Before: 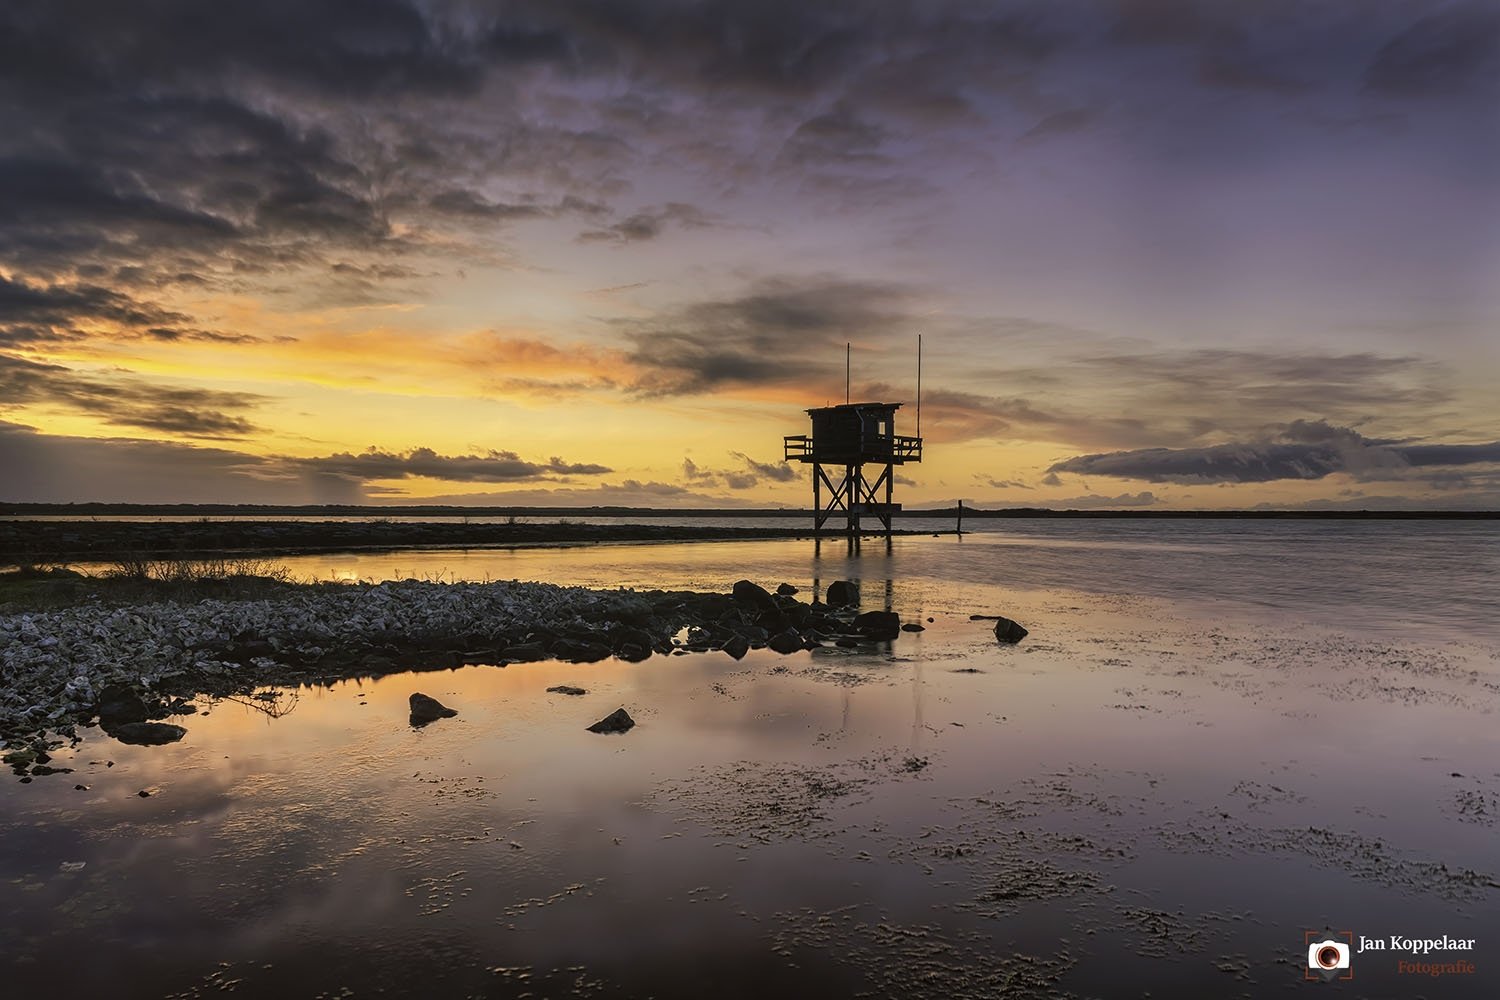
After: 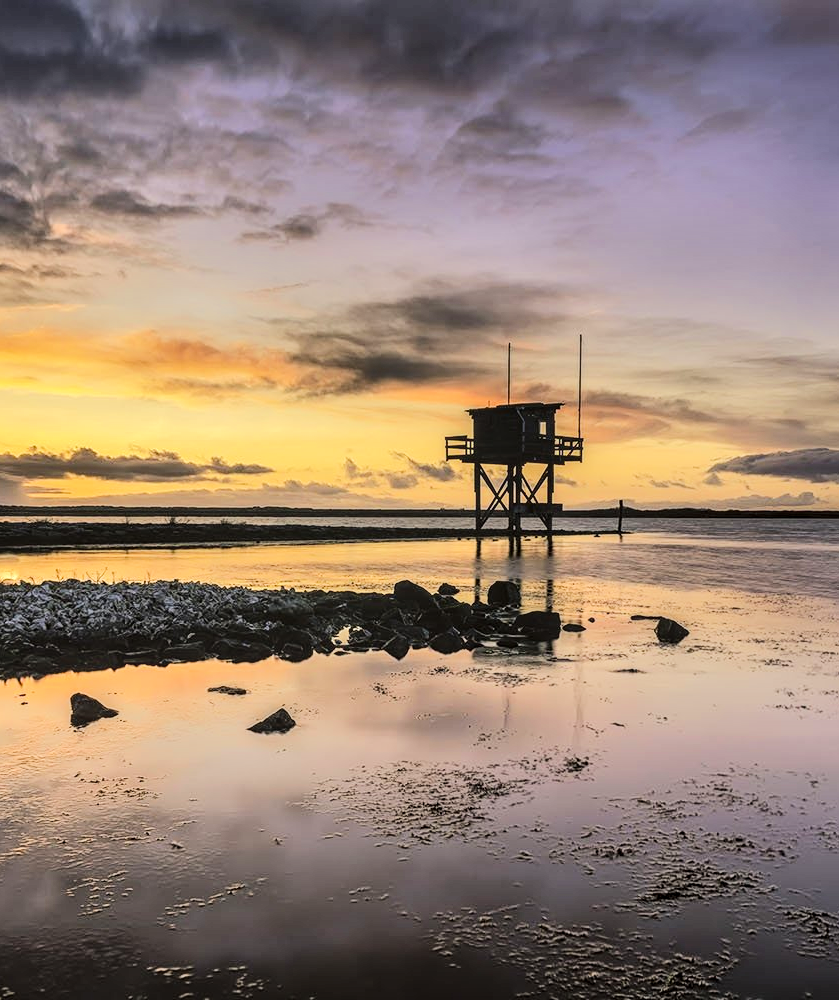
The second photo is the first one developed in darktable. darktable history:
local contrast: detail 130%
tone equalizer: -7 EV 0.144 EV, -6 EV 0.629 EV, -5 EV 1.11 EV, -4 EV 1.31 EV, -3 EV 1.14 EV, -2 EV 0.6 EV, -1 EV 0.163 EV, edges refinement/feathering 500, mask exposure compensation -1.57 EV, preserve details no
shadows and highlights: shadows 30.64, highlights -63.18, highlights color adjustment 0.276%, soften with gaussian
crop and rotate: left 22.601%, right 21.436%
